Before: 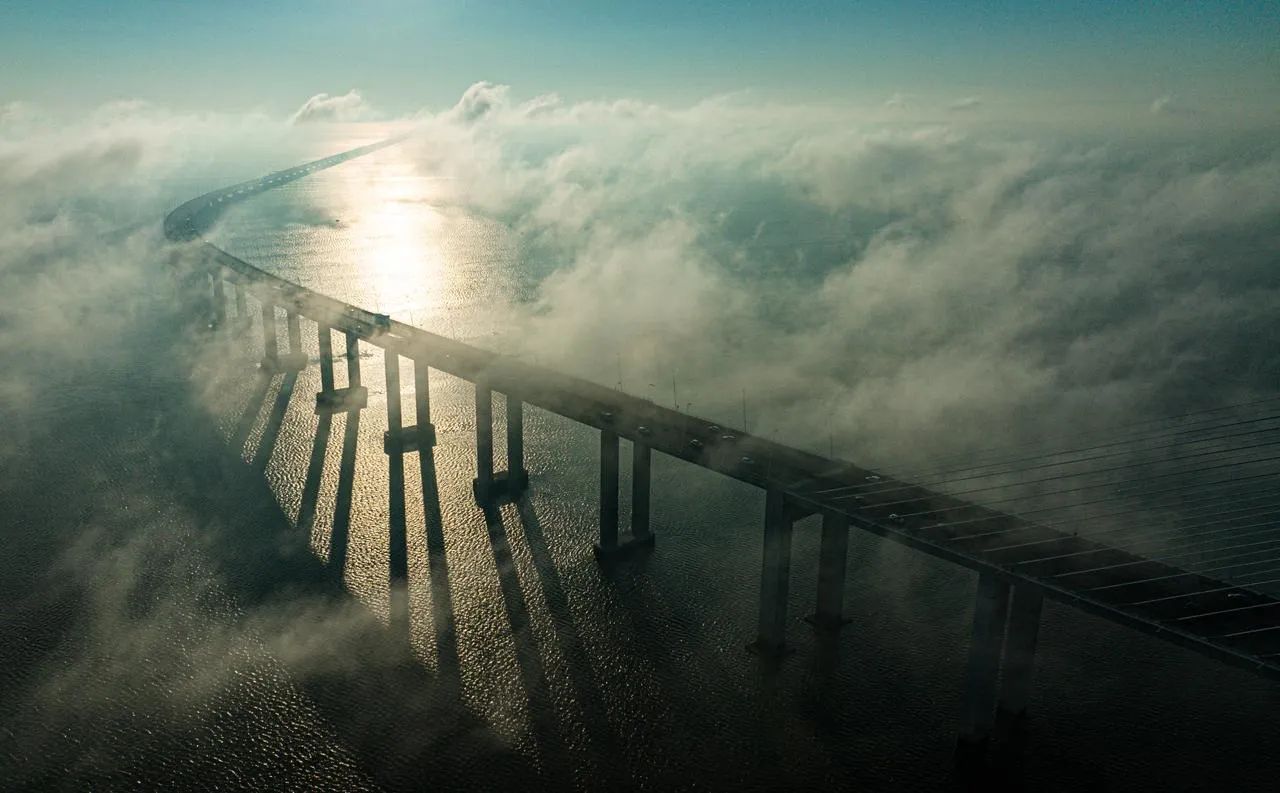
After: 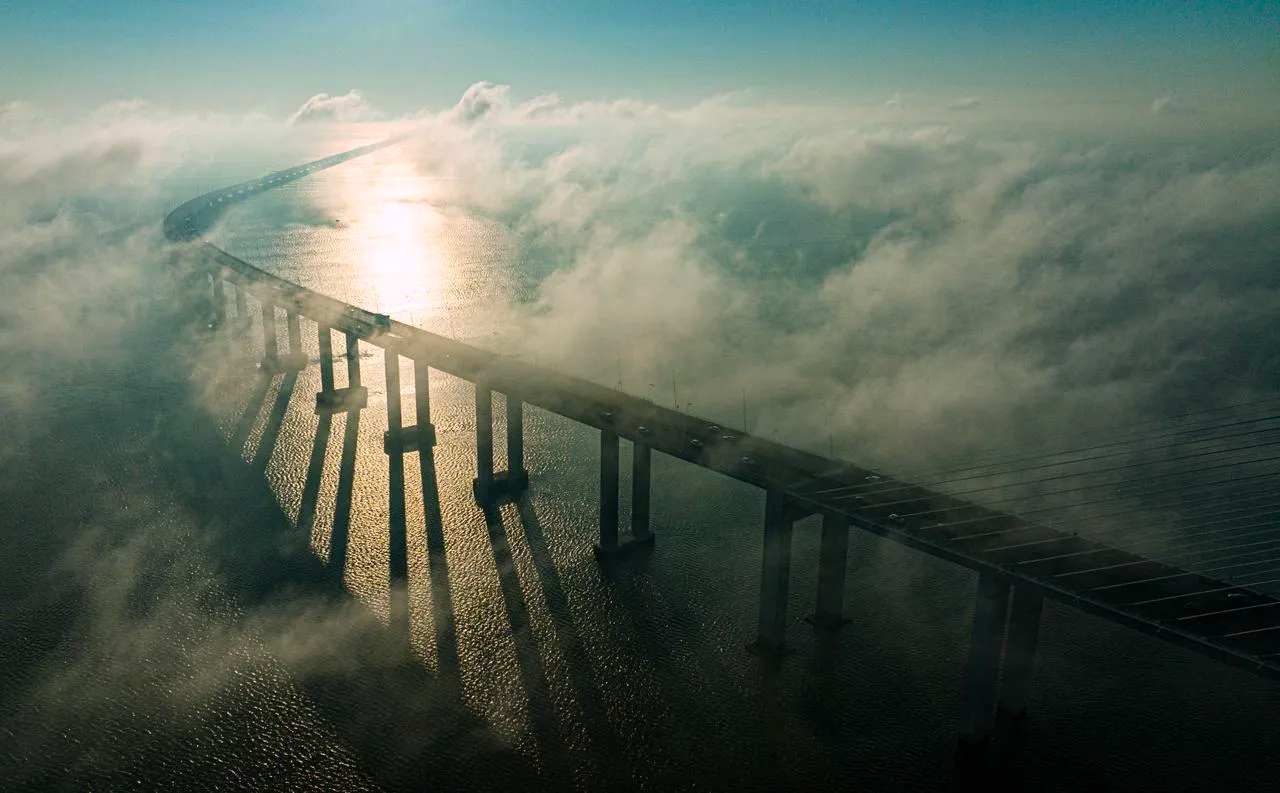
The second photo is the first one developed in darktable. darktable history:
color balance rgb: highlights gain › chroma 1.459%, highlights gain › hue 310.09°, perceptual saturation grading › global saturation 30.327%
